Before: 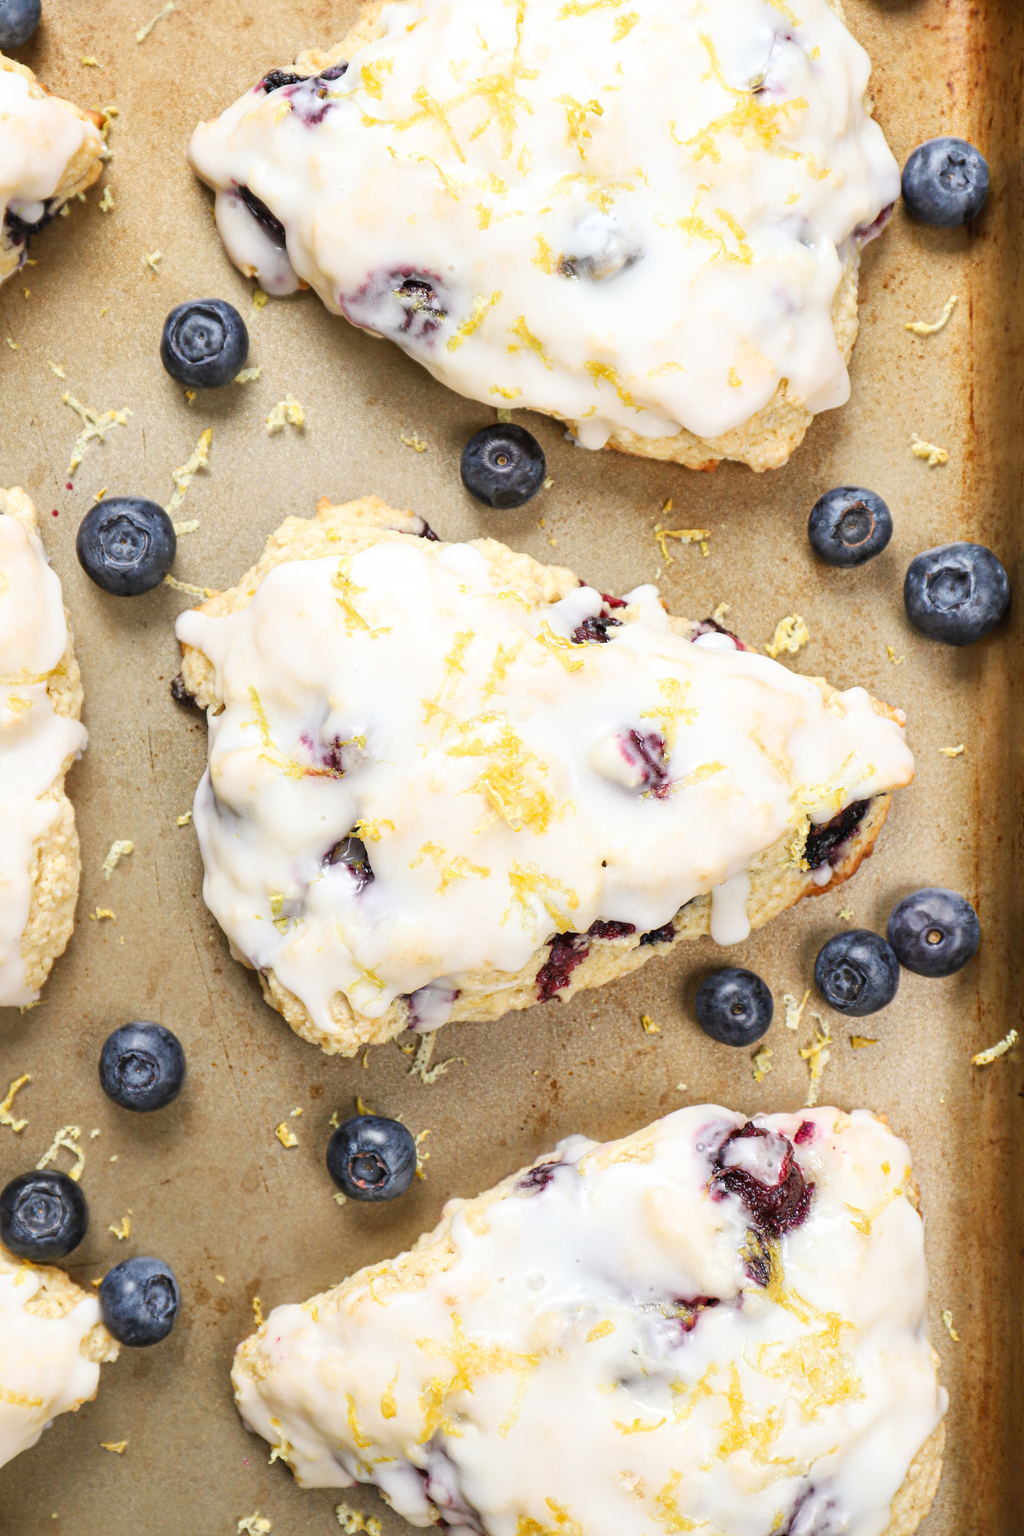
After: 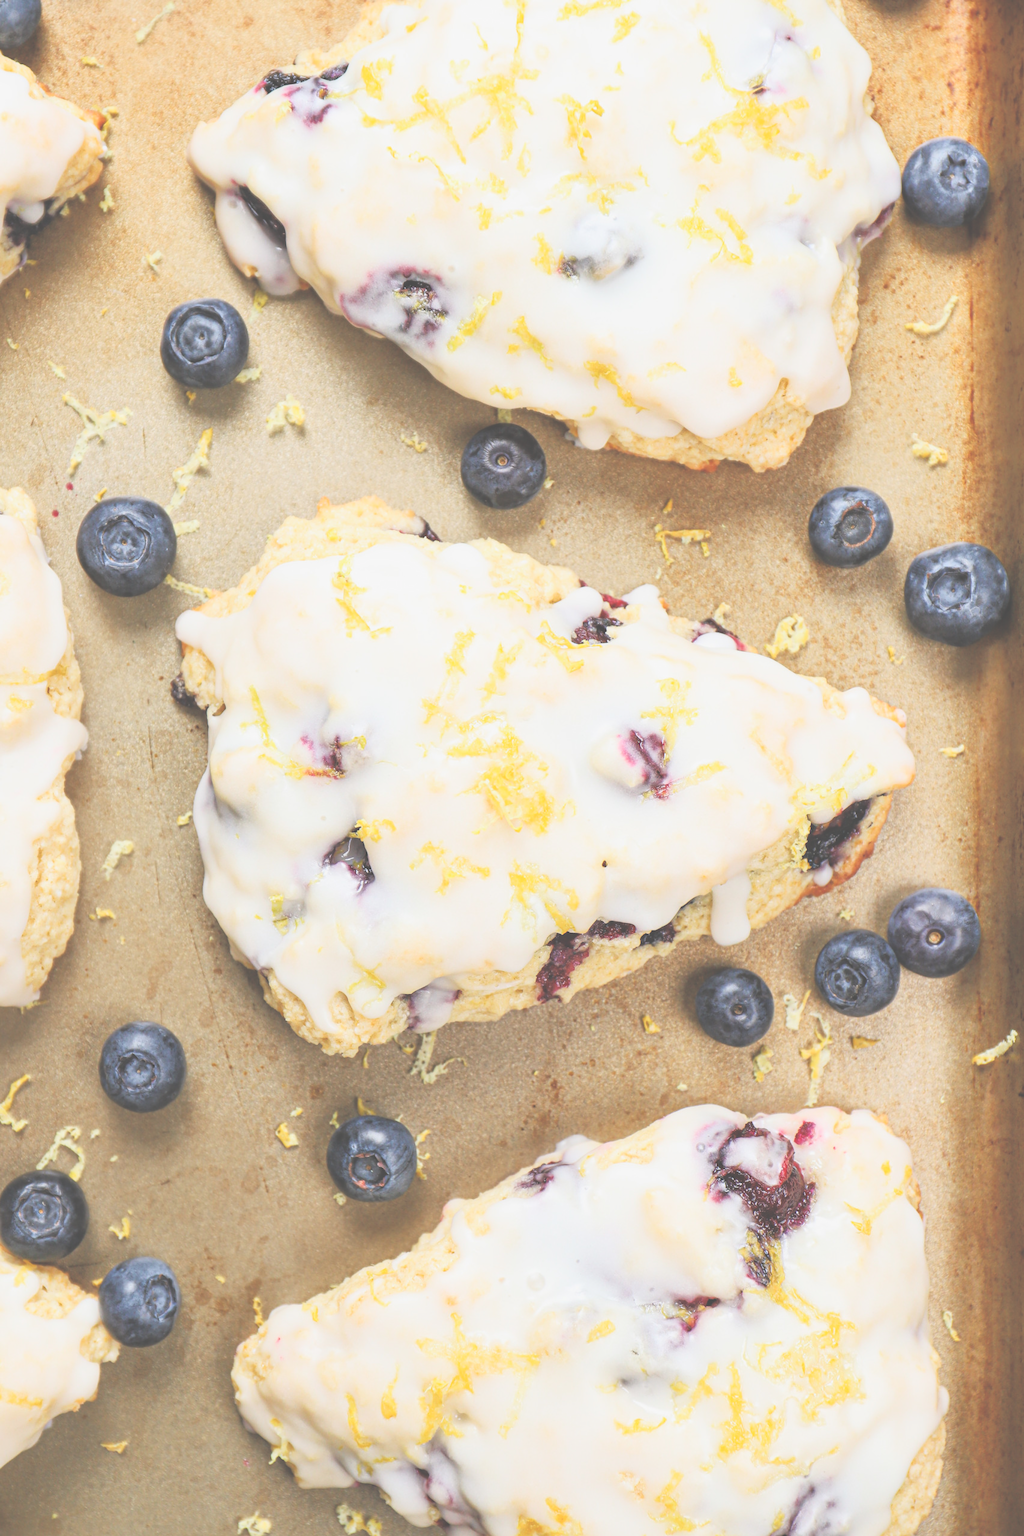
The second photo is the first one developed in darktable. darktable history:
tone curve: curves: ch0 [(0.014, 0.013) (0.088, 0.043) (0.208, 0.176) (0.257, 0.267) (0.406, 0.483) (0.489, 0.556) (0.667, 0.73) (0.793, 0.851) (0.994, 0.974)]; ch1 [(0, 0) (0.161, 0.092) (0.35, 0.33) (0.392, 0.392) (0.457, 0.467) (0.505, 0.497) (0.537, 0.518) (0.553, 0.53) (0.58, 0.567) (0.739, 0.697) (1, 1)]; ch2 [(0, 0) (0.346, 0.362) (0.448, 0.419) (0.502, 0.499) (0.533, 0.517) (0.556, 0.533) (0.629, 0.619) (0.717, 0.678) (1, 1)], color space Lab, linked channels, preserve colors none
exposure: black level correction -0.063, exposure -0.05 EV, compensate exposure bias true, compensate highlight preservation false
